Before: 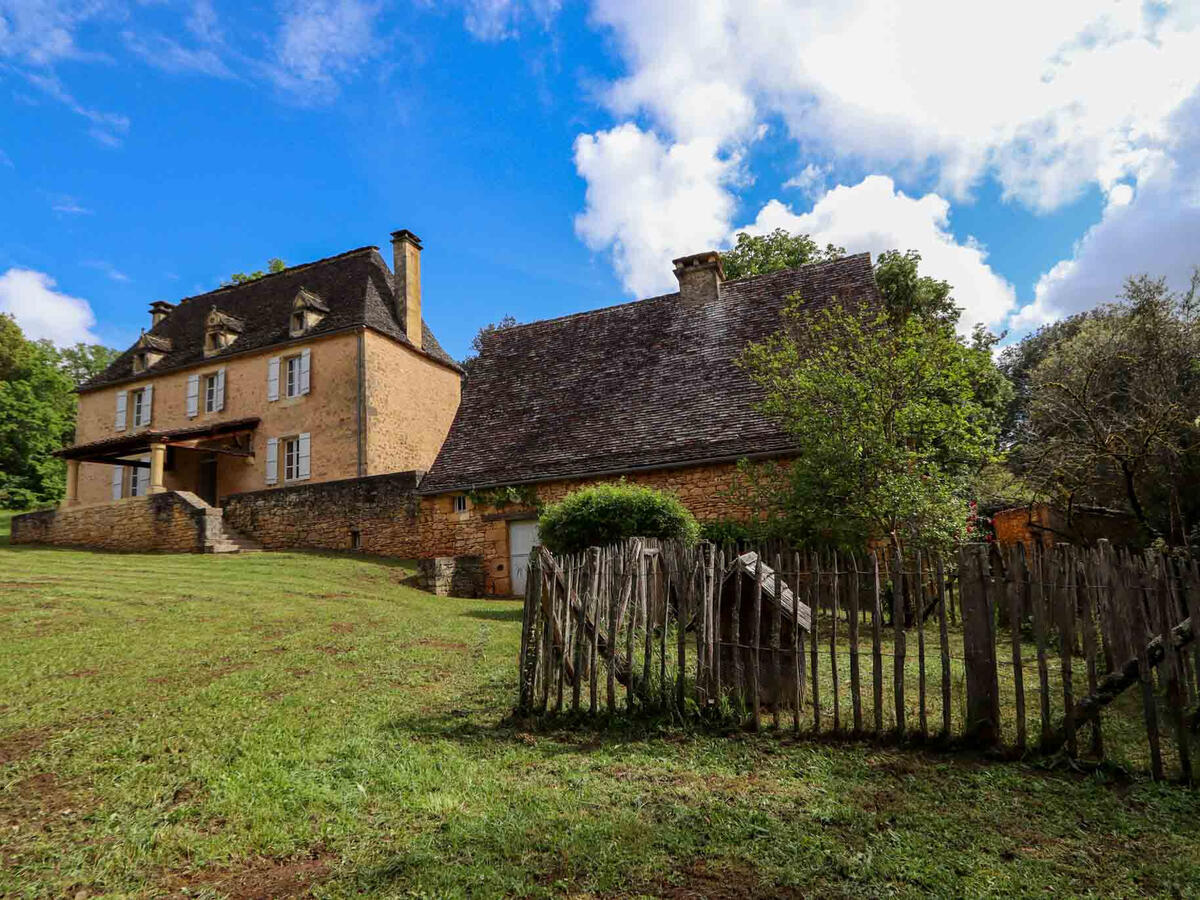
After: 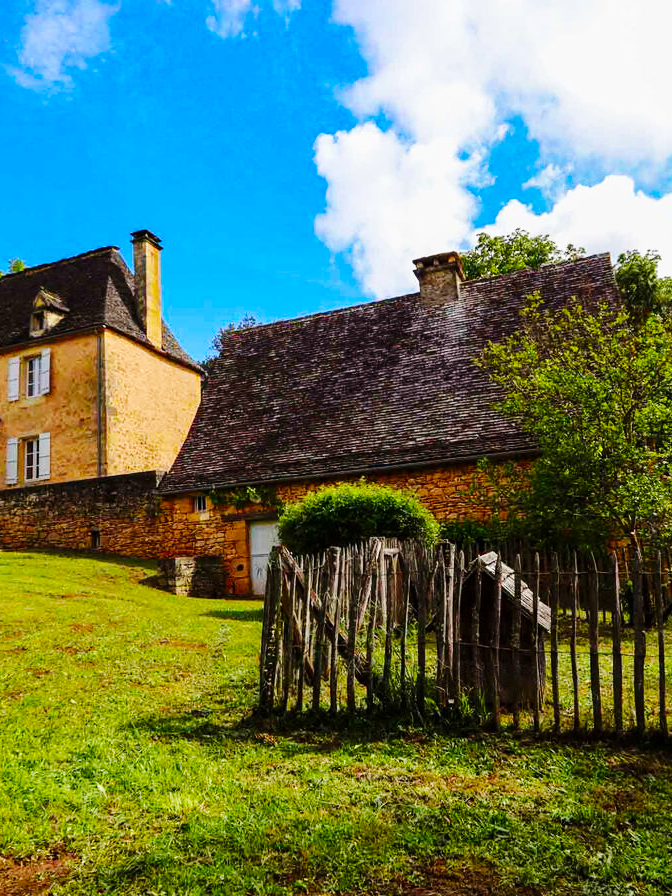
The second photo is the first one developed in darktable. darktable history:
crop: left 21.674%, right 22.086%
base curve: curves: ch0 [(0, 0) (0.036, 0.025) (0.121, 0.166) (0.206, 0.329) (0.605, 0.79) (1, 1)], preserve colors none
white balance: emerald 1
color balance rgb: perceptual saturation grading › global saturation 25%, global vibrance 20%
